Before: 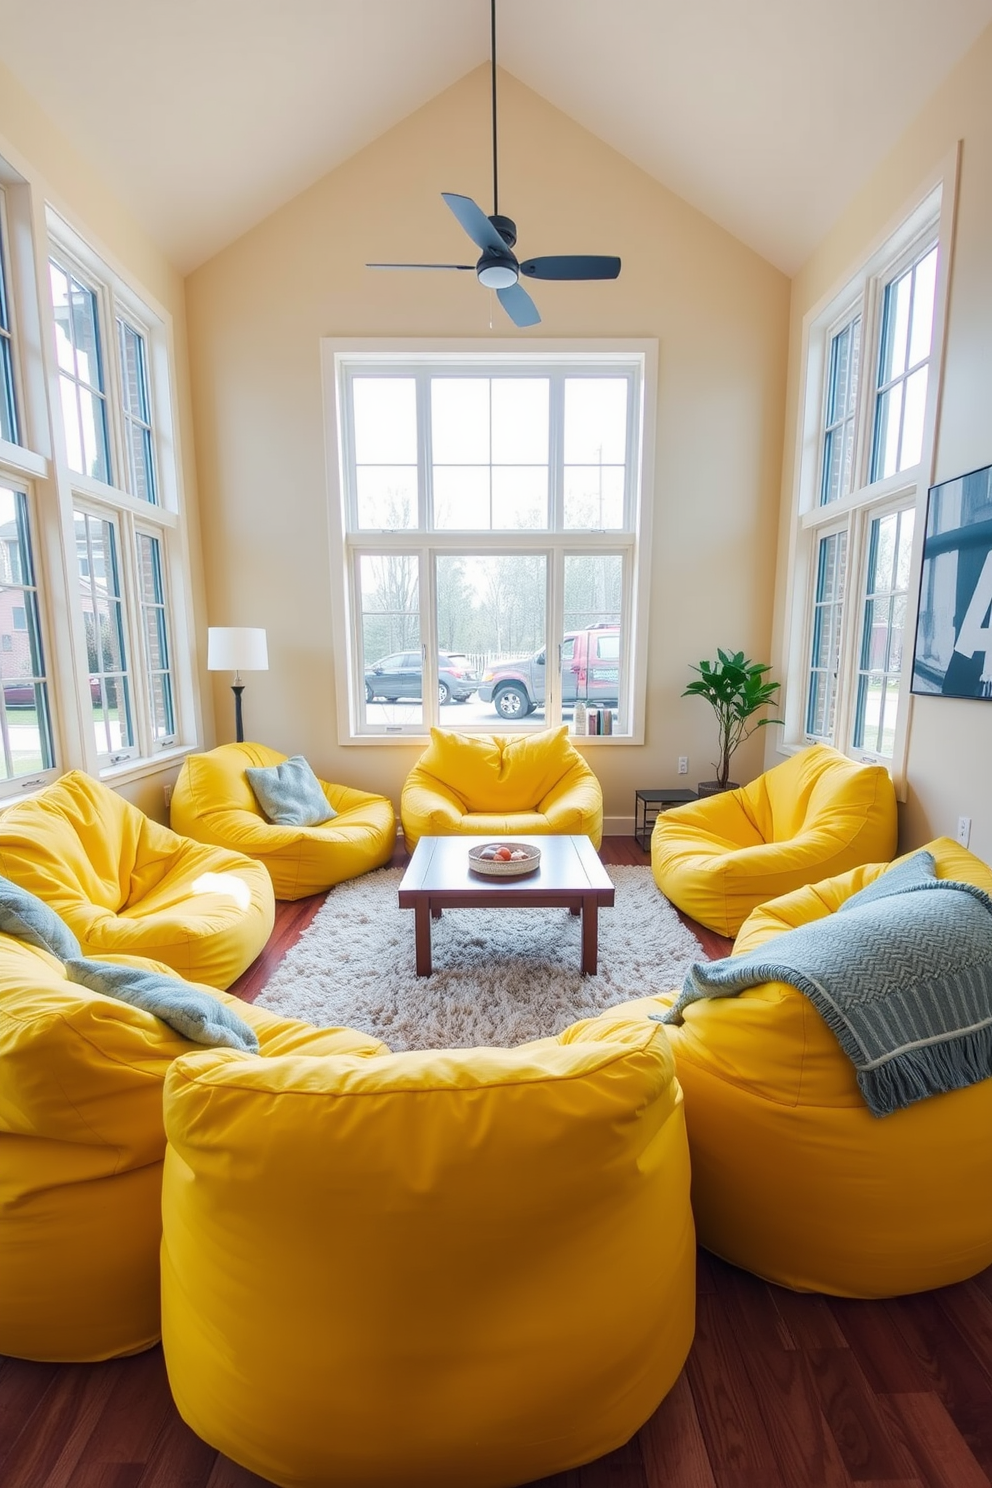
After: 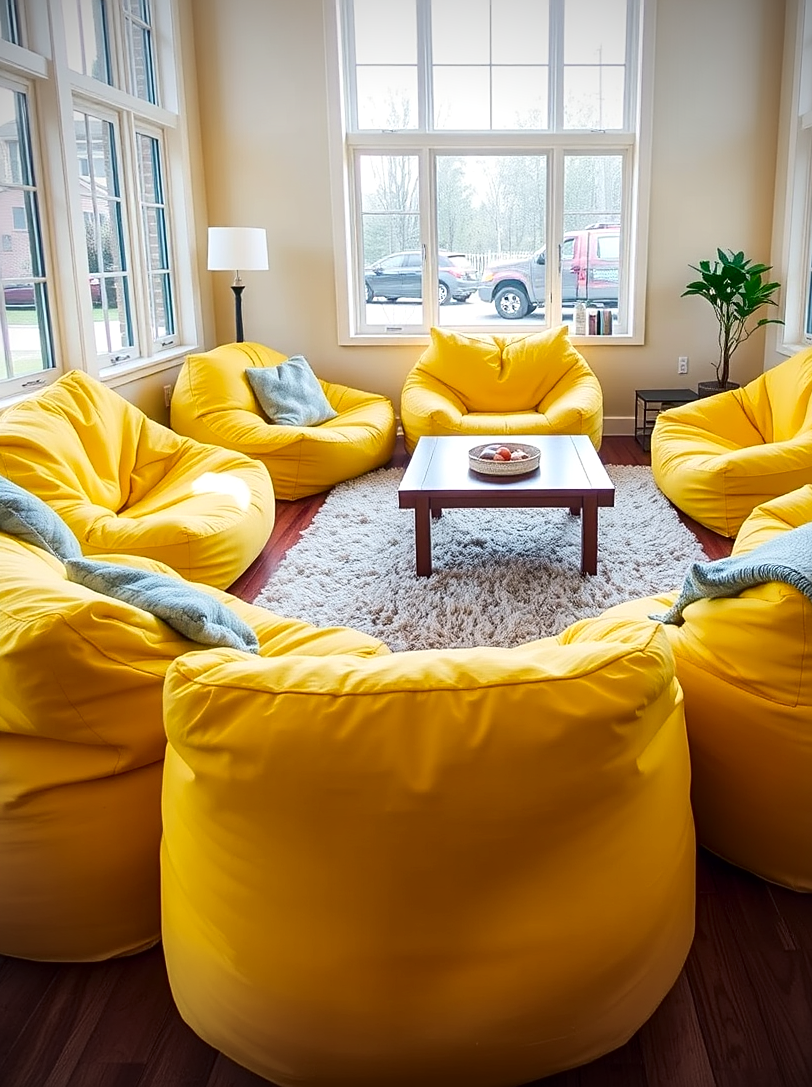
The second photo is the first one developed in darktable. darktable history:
contrast brightness saturation: contrast 0.153, brightness -0.014, saturation 0.099
crop: top 26.921%, right 18.057%
sharpen: on, module defaults
vignetting: brightness -0.725, saturation -0.483
local contrast: mode bilateral grid, contrast 19, coarseness 51, detail 120%, midtone range 0.2
